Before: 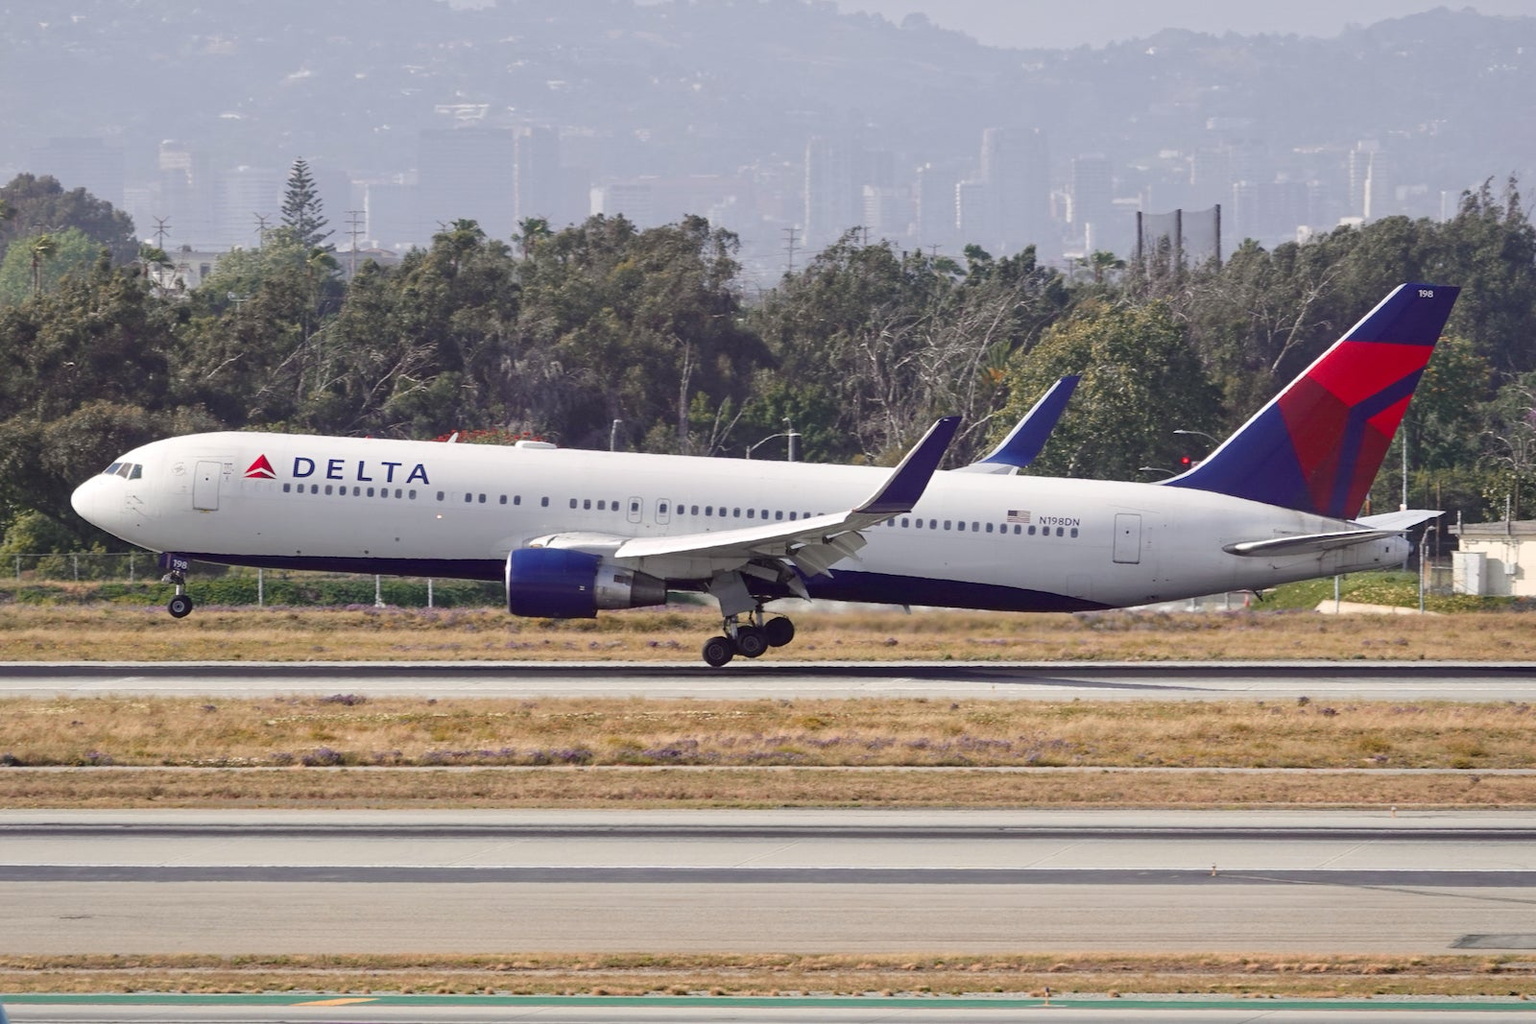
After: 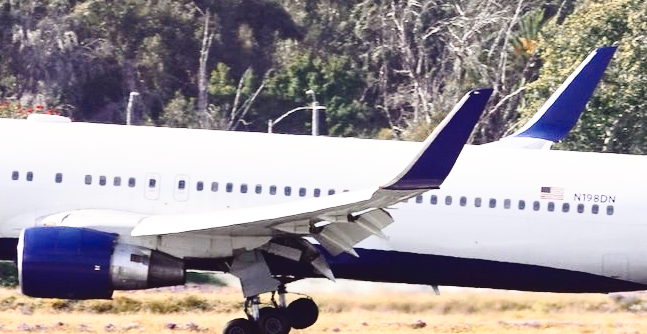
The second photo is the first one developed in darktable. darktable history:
crop: left 31.819%, top 32.345%, right 27.702%, bottom 36.267%
tone curve: curves: ch0 [(0, 0) (0.003, 0.063) (0.011, 0.063) (0.025, 0.063) (0.044, 0.066) (0.069, 0.071) (0.1, 0.09) (0.136, 0.116) (0.177, 0.144) (0.224, 0.192) (0.277, 0.246) (0.335, 0.311) (0.399, 0.399) (0.468, 0.49) (0.543, 0.589) (0.623, 0.709) (0.709, 0.827) (0.801, 0.918) (0.898, 0.969) (1, 1)], color space Lab, independent channels, preserve colors none
base curve: curves: ch0 [(0, 0) (0.028, 0.03) (0.121, 0.232) (0.46, 0.748) (0.859, 0.968) (1, 1)], preserve colors none
tone equalizer: -8 EV 0.085 EV, edges refinement/feathering 500, mask exposure compensation -1.57 EV, preserve details no
local contrast: mode bilateral grid, contrast 20, coarseness 50, detail 103%, midtone range 0.2
